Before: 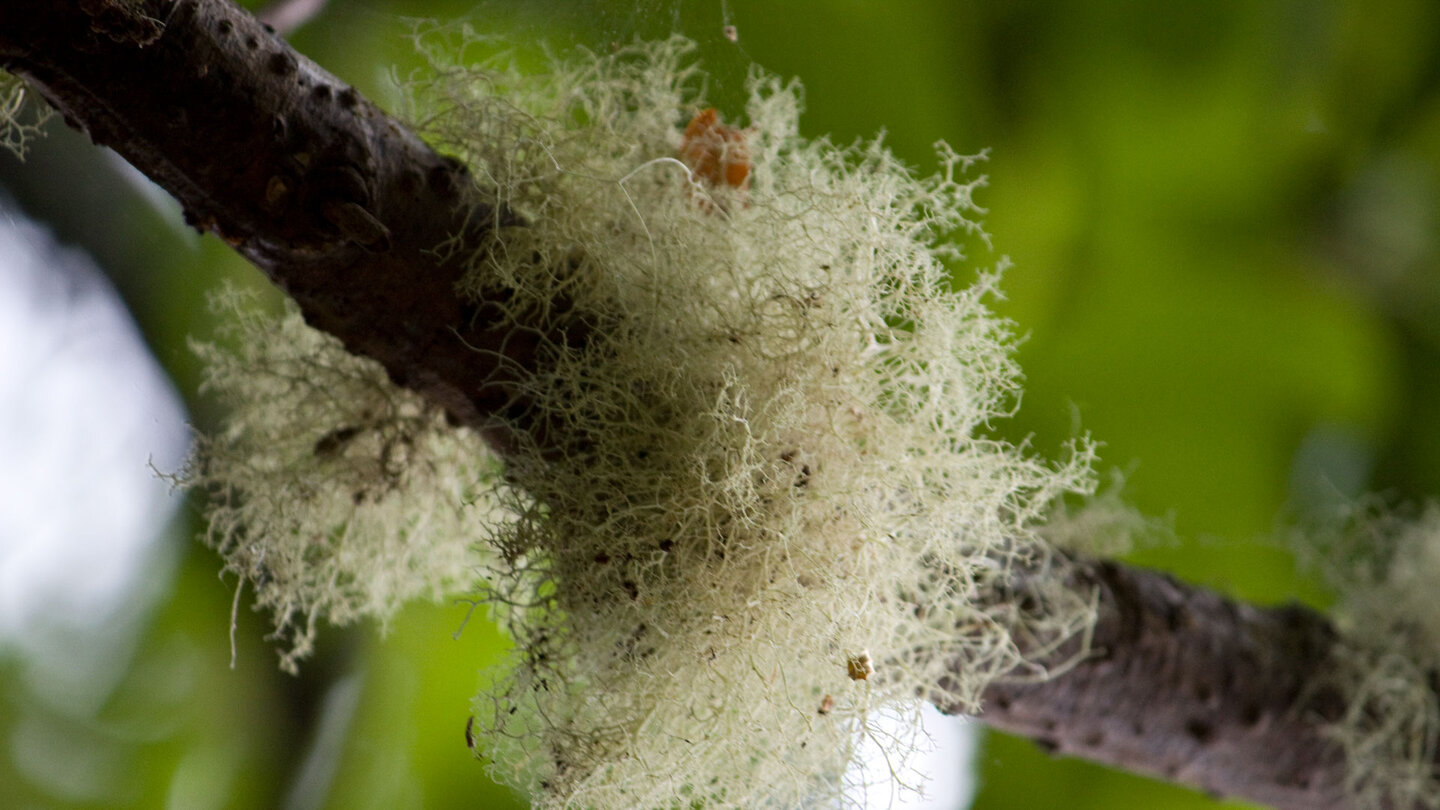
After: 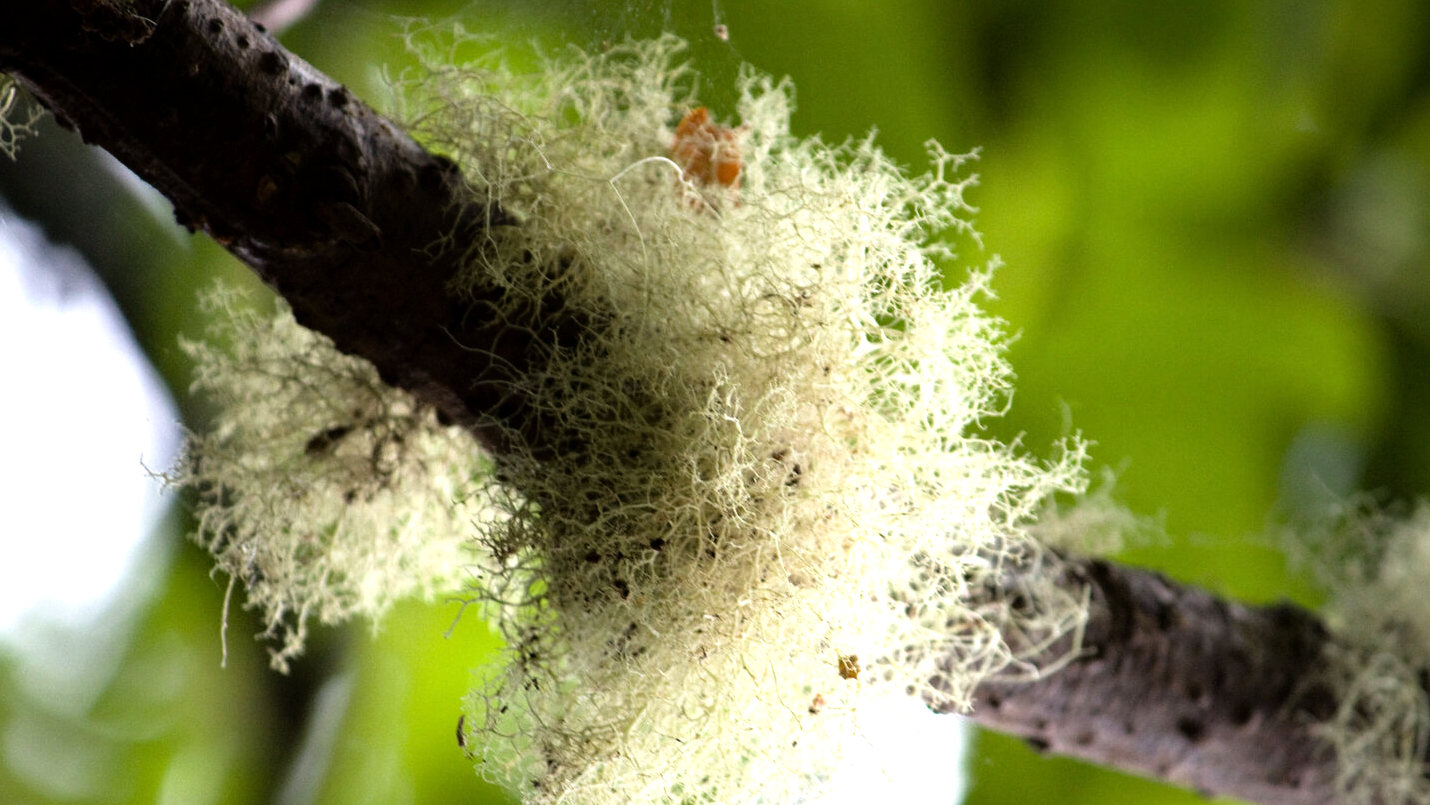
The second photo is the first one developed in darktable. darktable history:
crop and rotate: left 0.676%, top 0.213%, bottom 0.29%
tone equalizer: -8 EV -1.07 EV, -7 EV -0.983 EV, -6 EV -0.905 EV, -5 EV -0.611 EV, -3 EV 0.596 EV, -2 EV 0.866 EV, -1 EV 0.99 EV, +0 EV 1.06 EV
